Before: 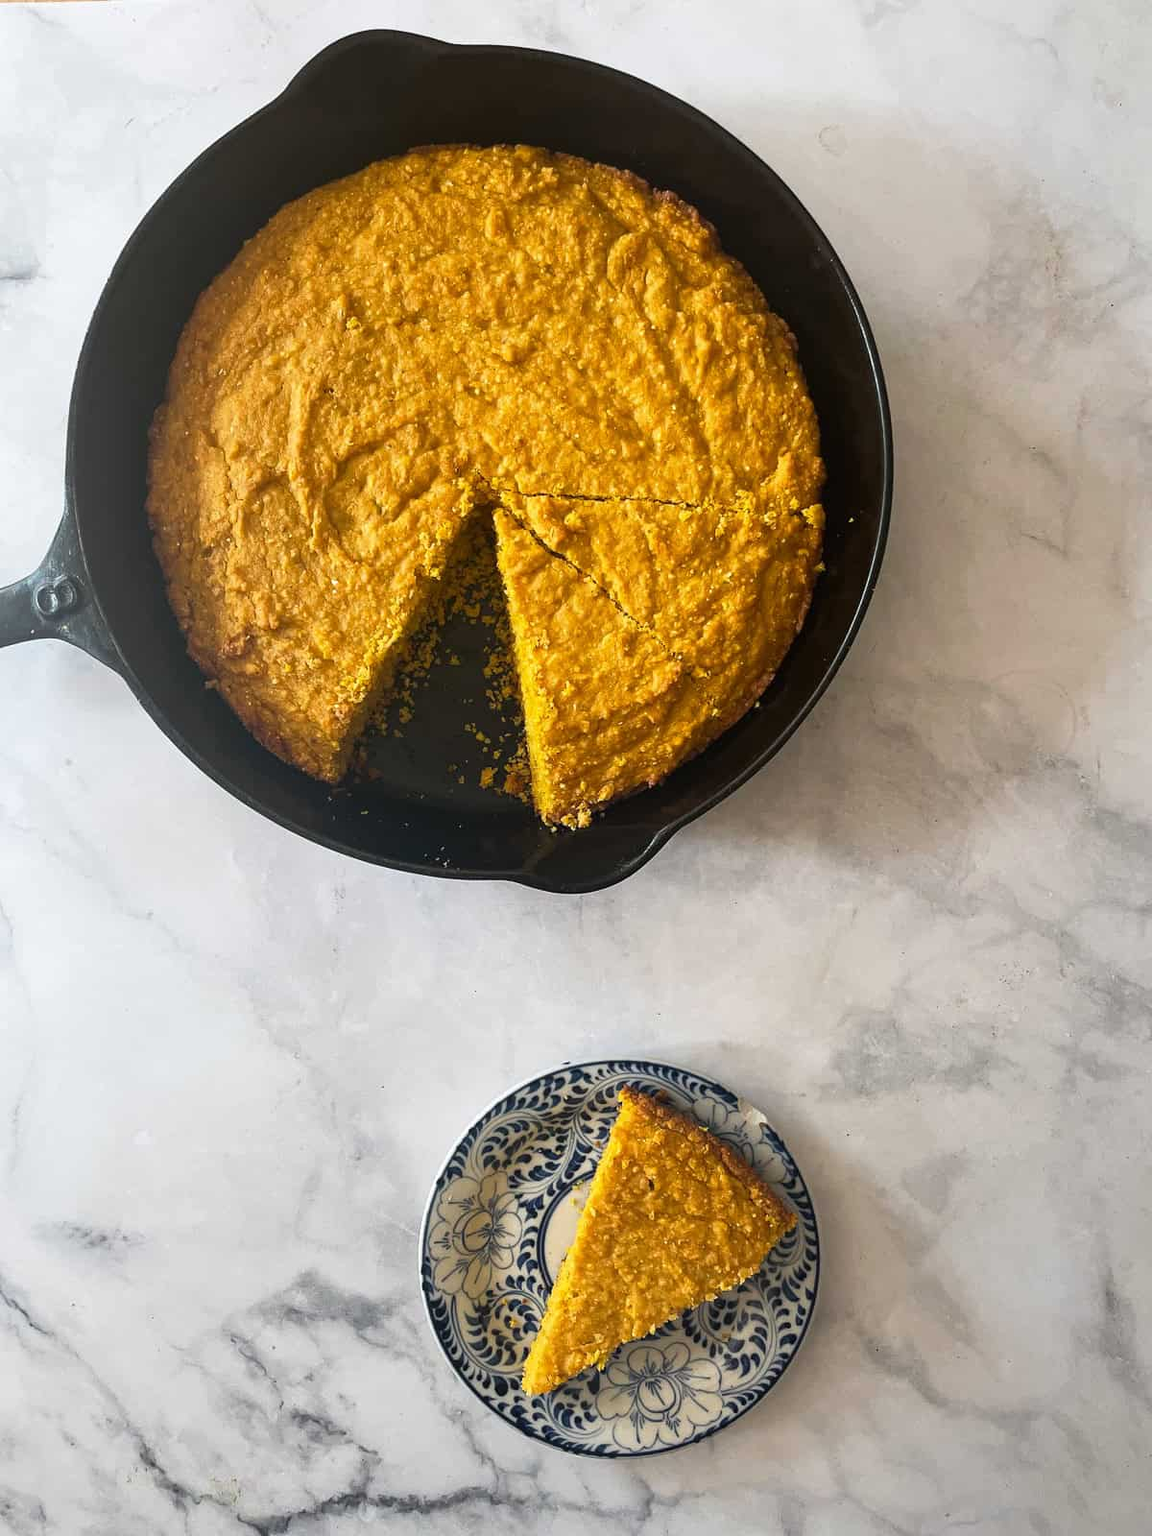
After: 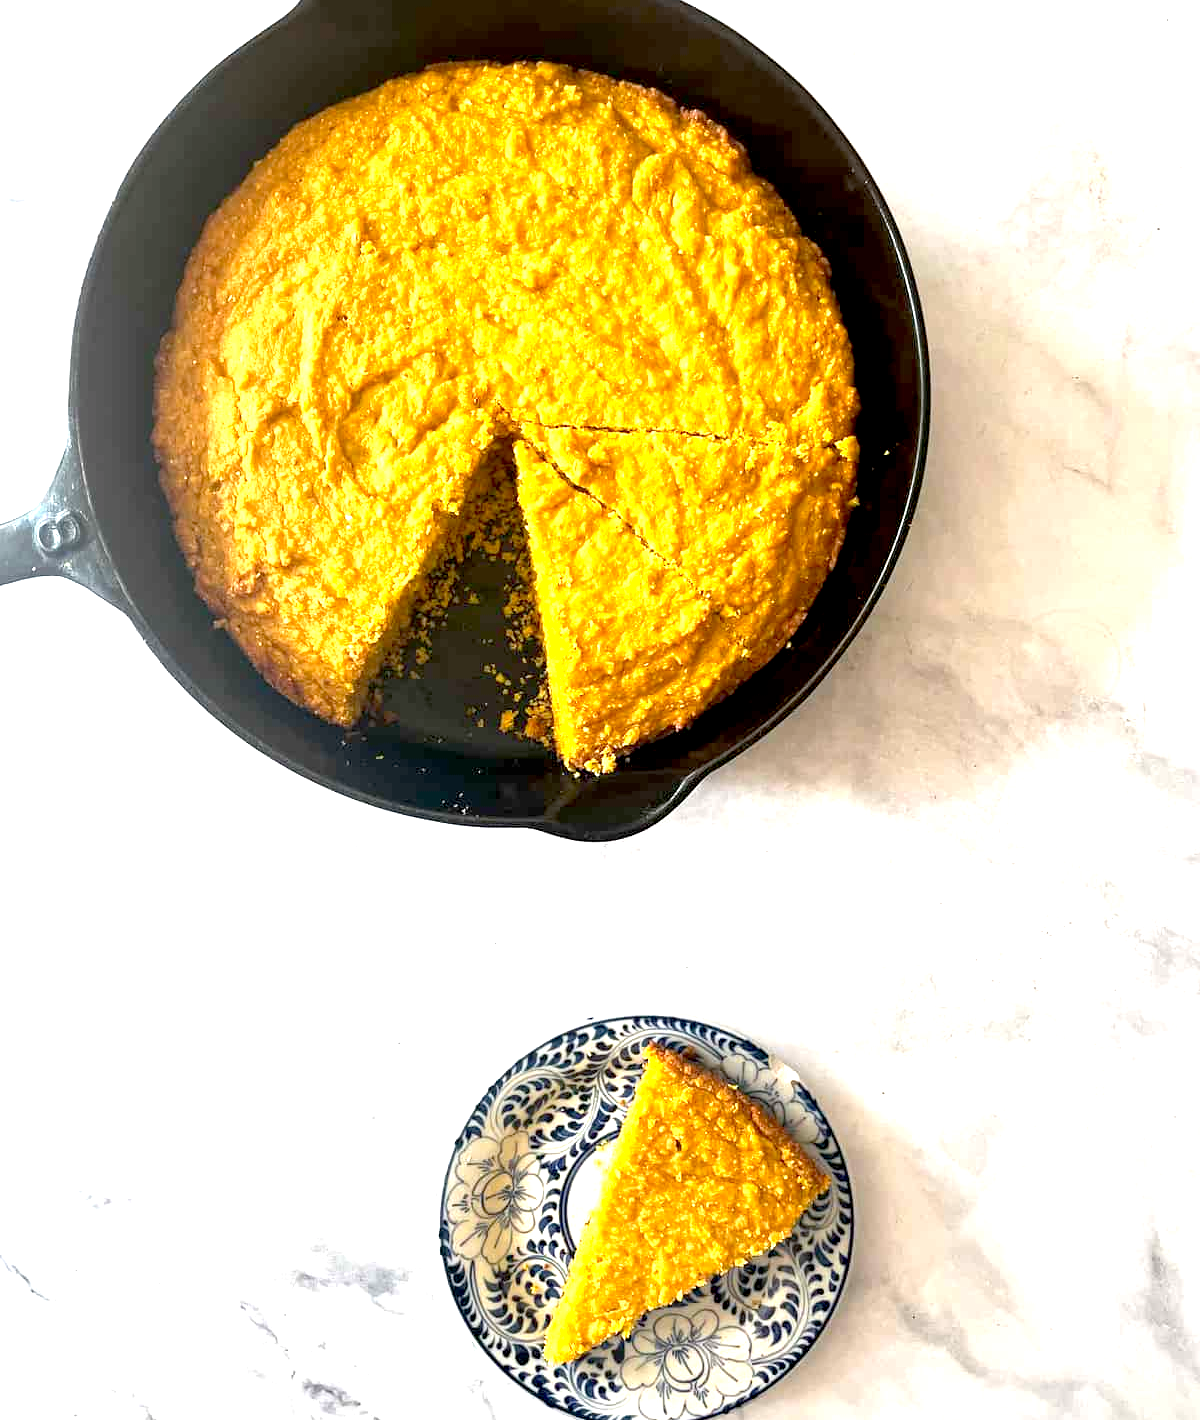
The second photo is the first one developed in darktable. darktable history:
crop and rotate: top 5.609%, bottom 5.609%
exposure: black level correction 0.009, exposure 1.425 EV, compensate highlight preservation false
tone equalizer: -7 EV 0.13 EV, smoothing diameter 25%, edges refinement/feathering 10, preserve details guided filter
